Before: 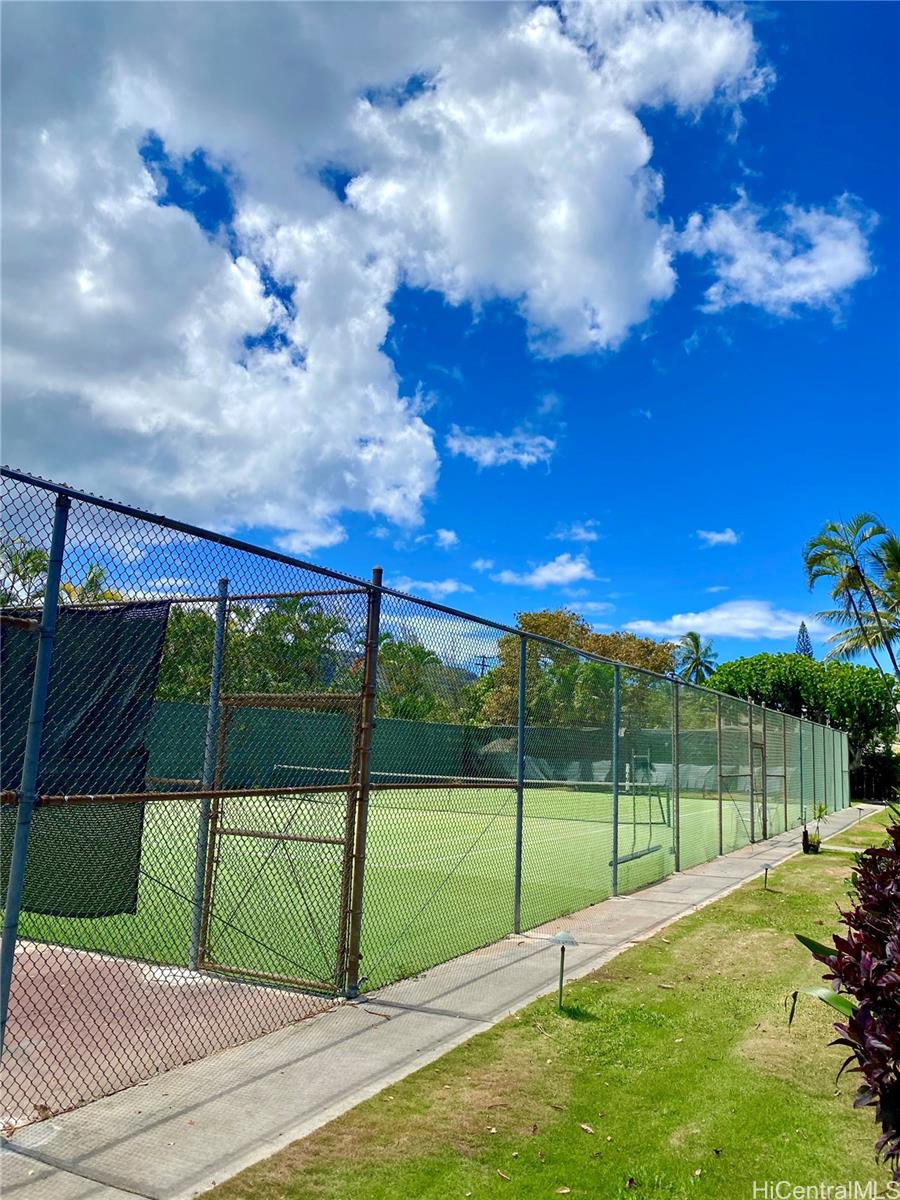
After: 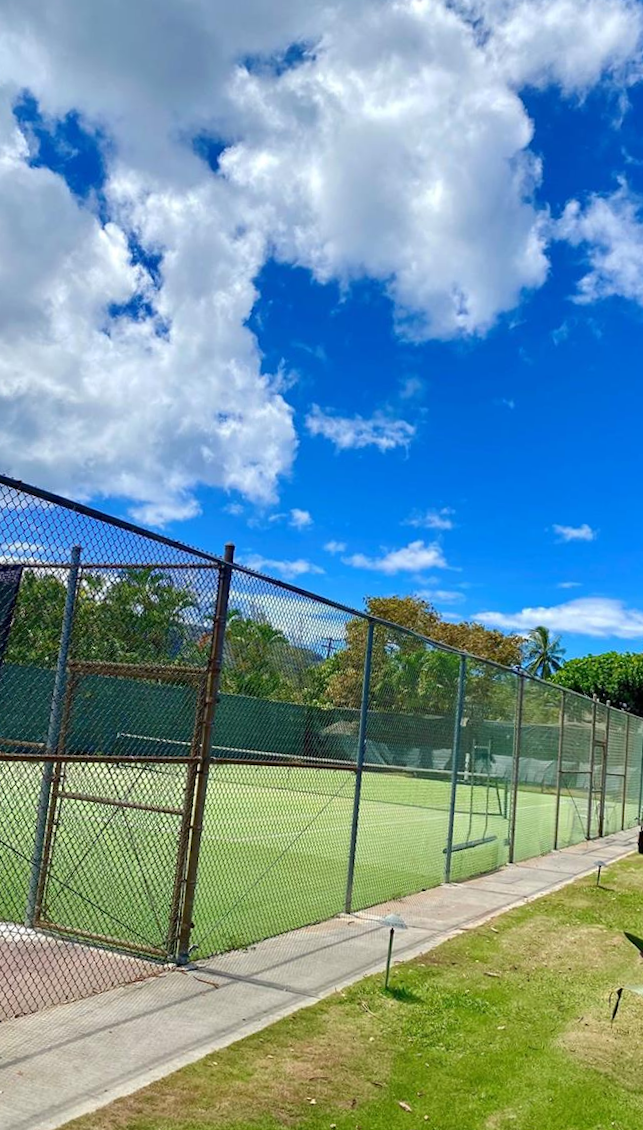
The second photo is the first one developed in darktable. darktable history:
crop and rotate: angle -3.27°, left 14.277%, top 0.028%, right 10.766%, bottom 0.028%
rotate and perspective: lens shift (vertical) 0.048, lens shift (horizontal) -0.024, automatic cropping off
white balance: emerald 1
